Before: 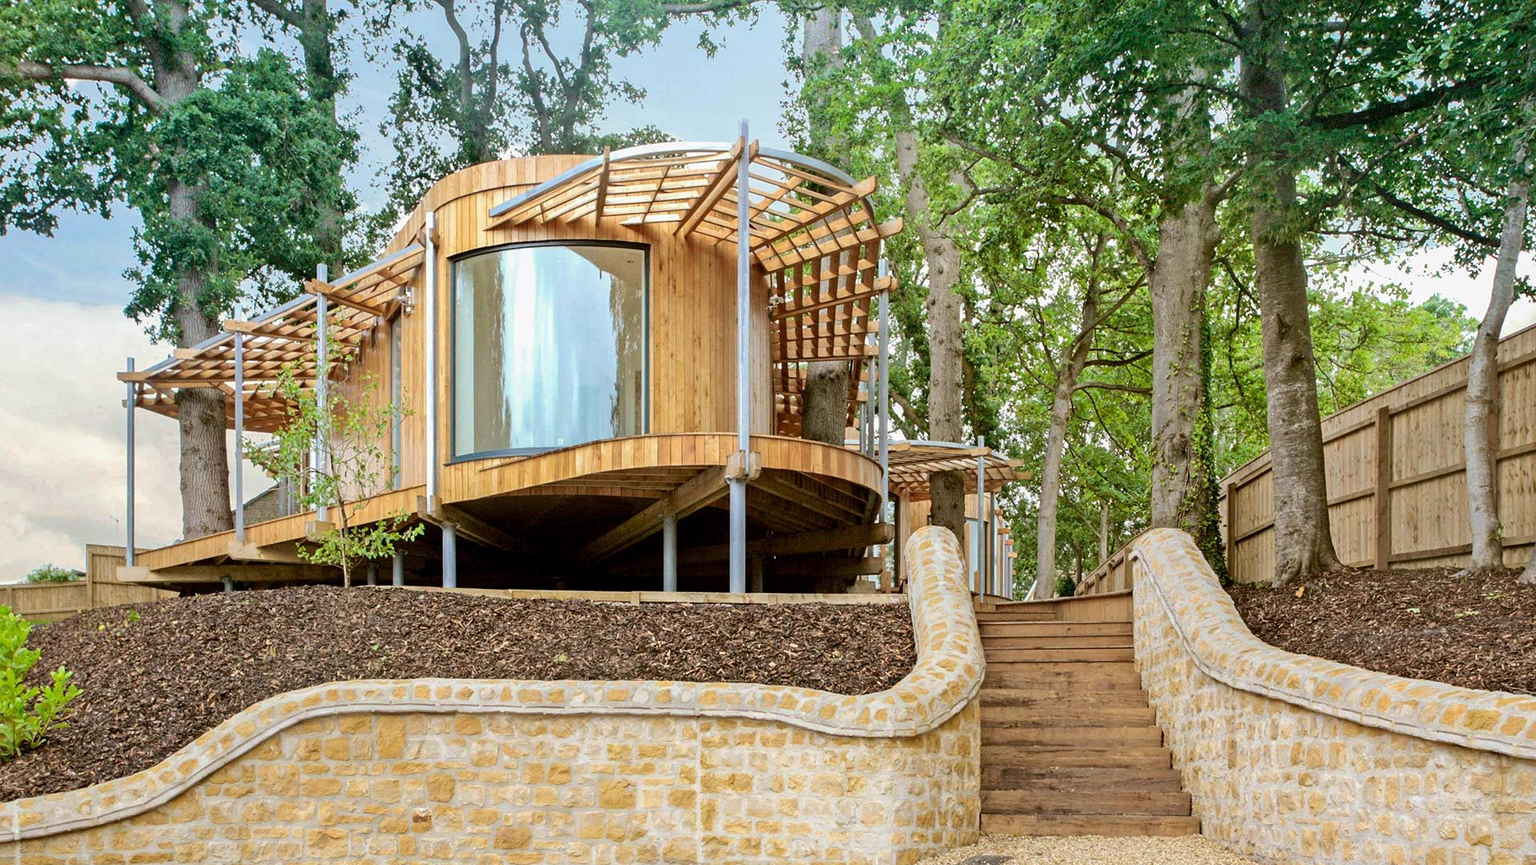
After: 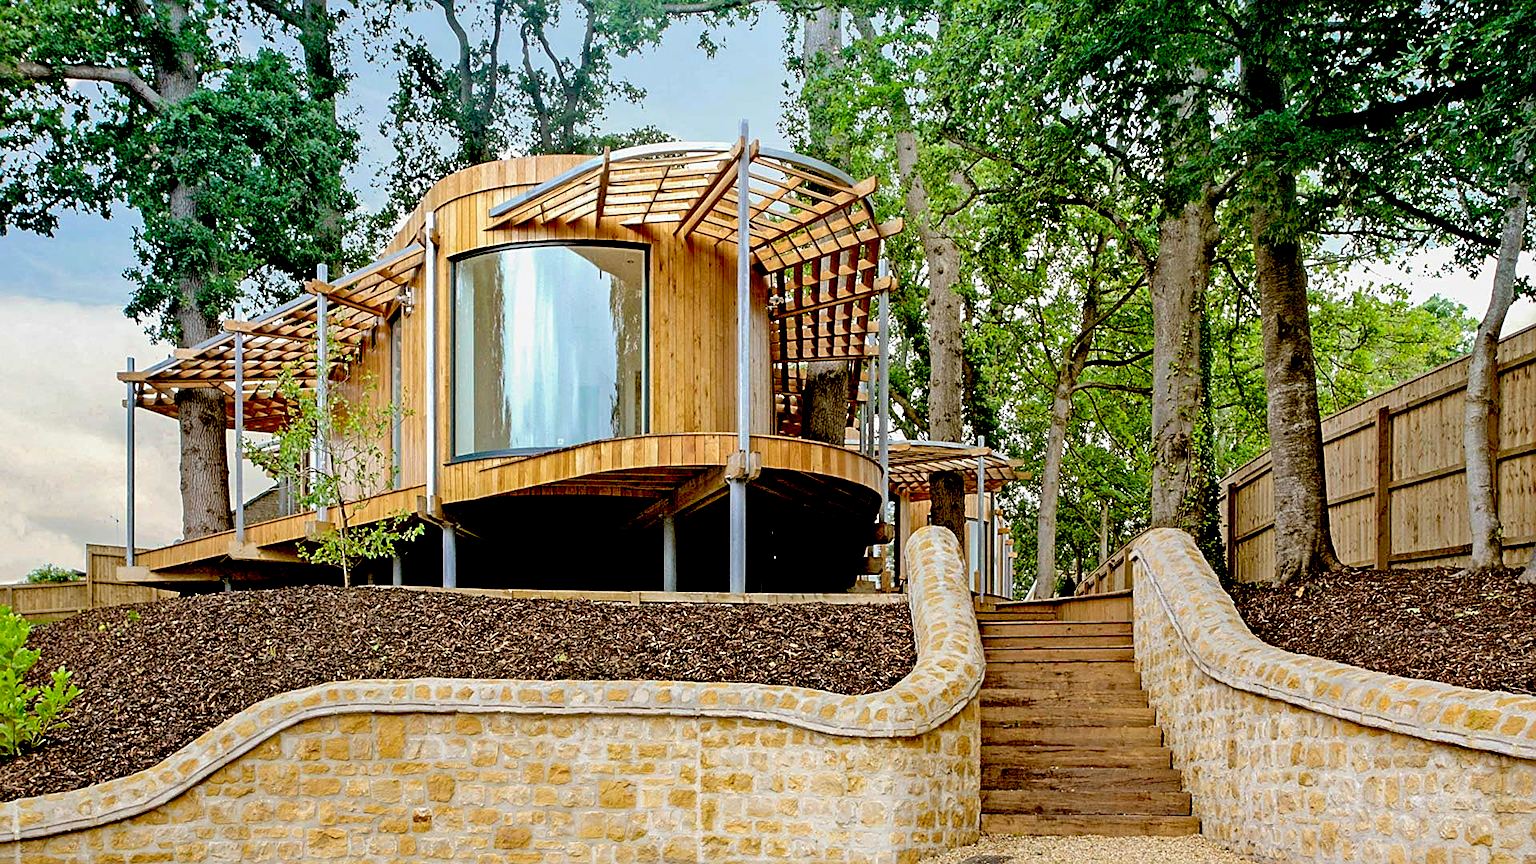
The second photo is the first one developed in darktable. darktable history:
exposure: black level correction 0.056, exposure -0.039 EV, compensate highlight preservation false
sharpen: on, module defaults
tone equalizer: on, module defaults
